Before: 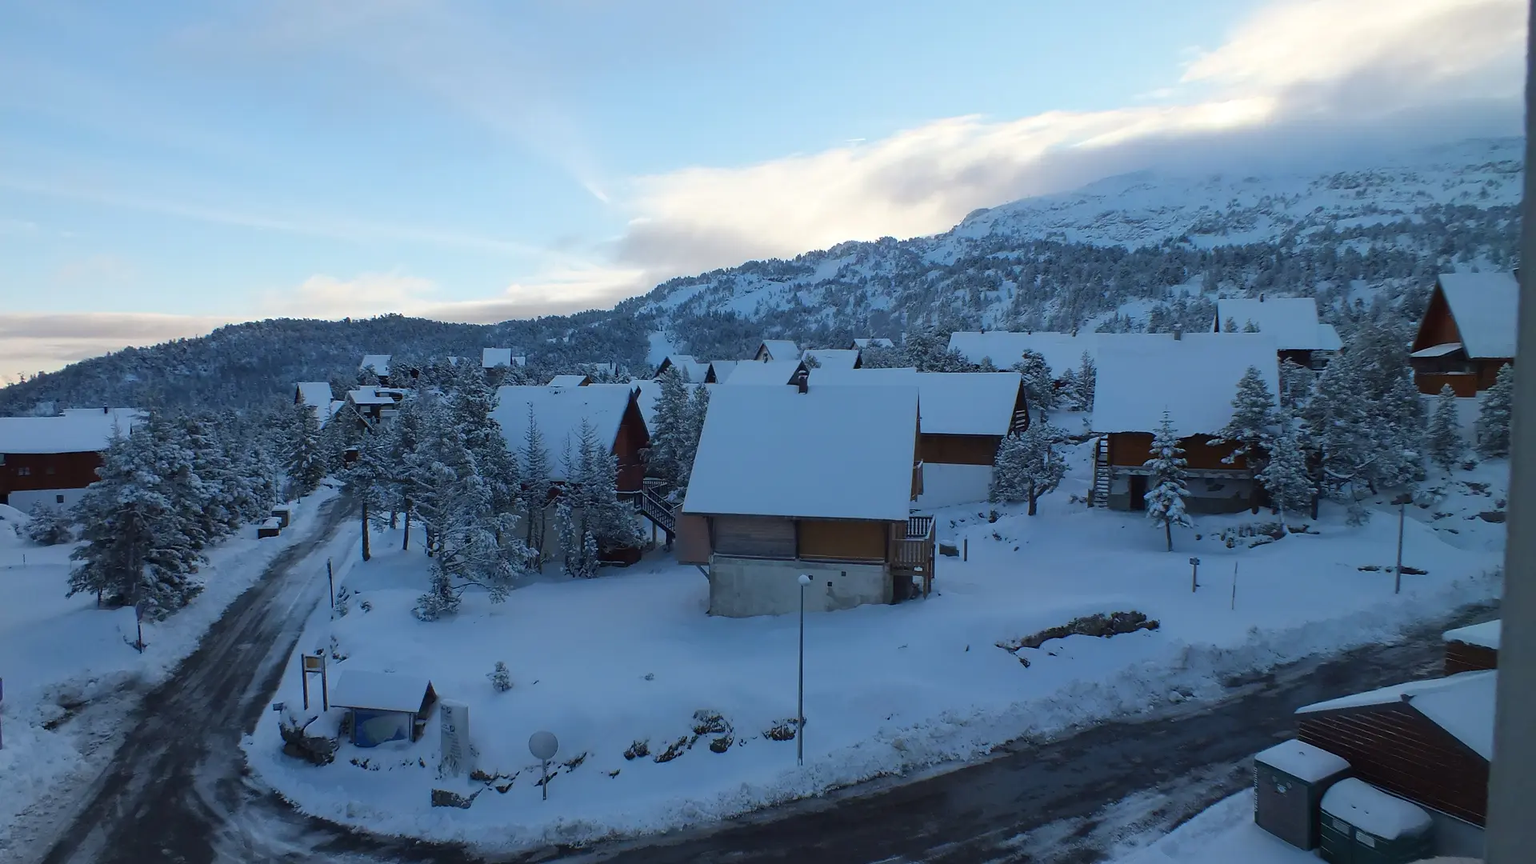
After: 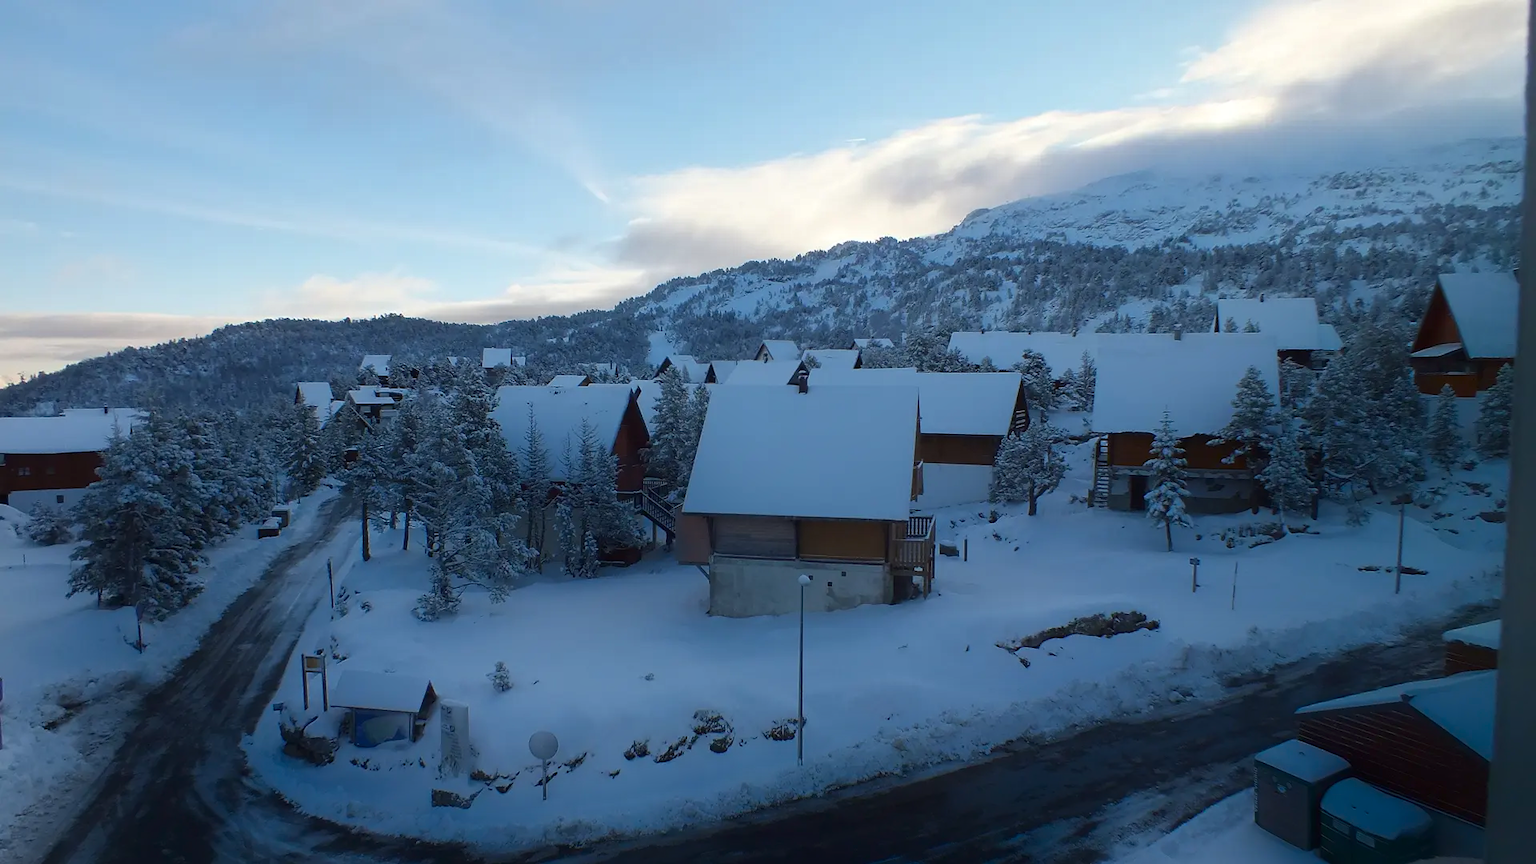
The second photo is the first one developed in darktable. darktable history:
shadows and highlights: shadows -86.21, highlights -36.96, soften with gaussian
